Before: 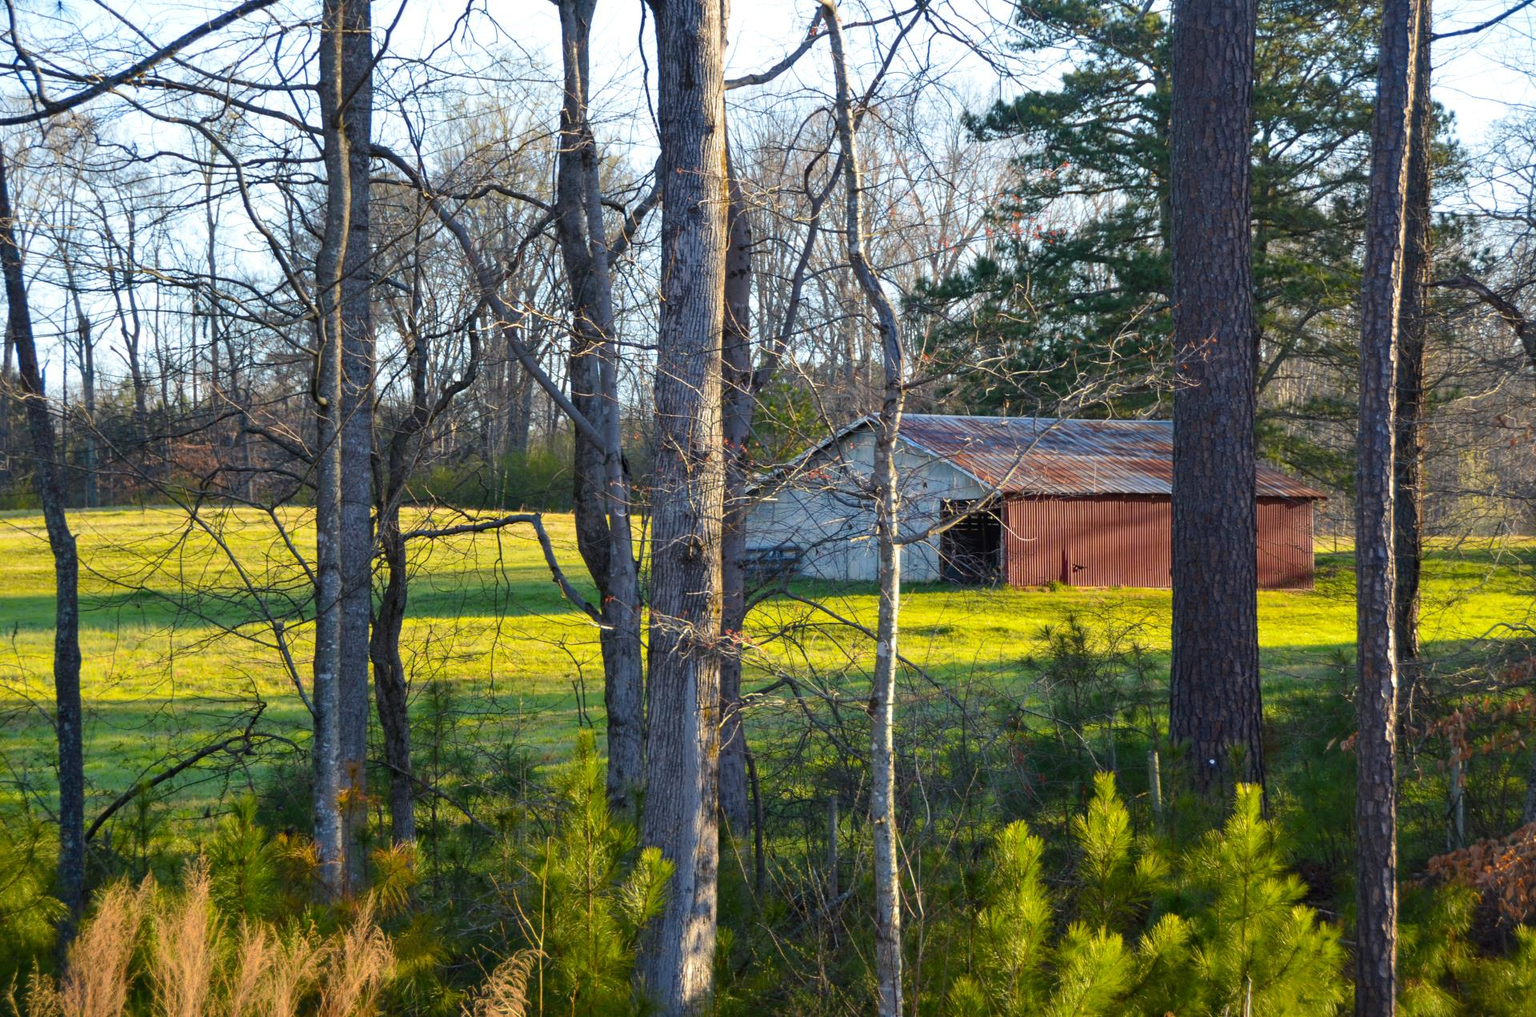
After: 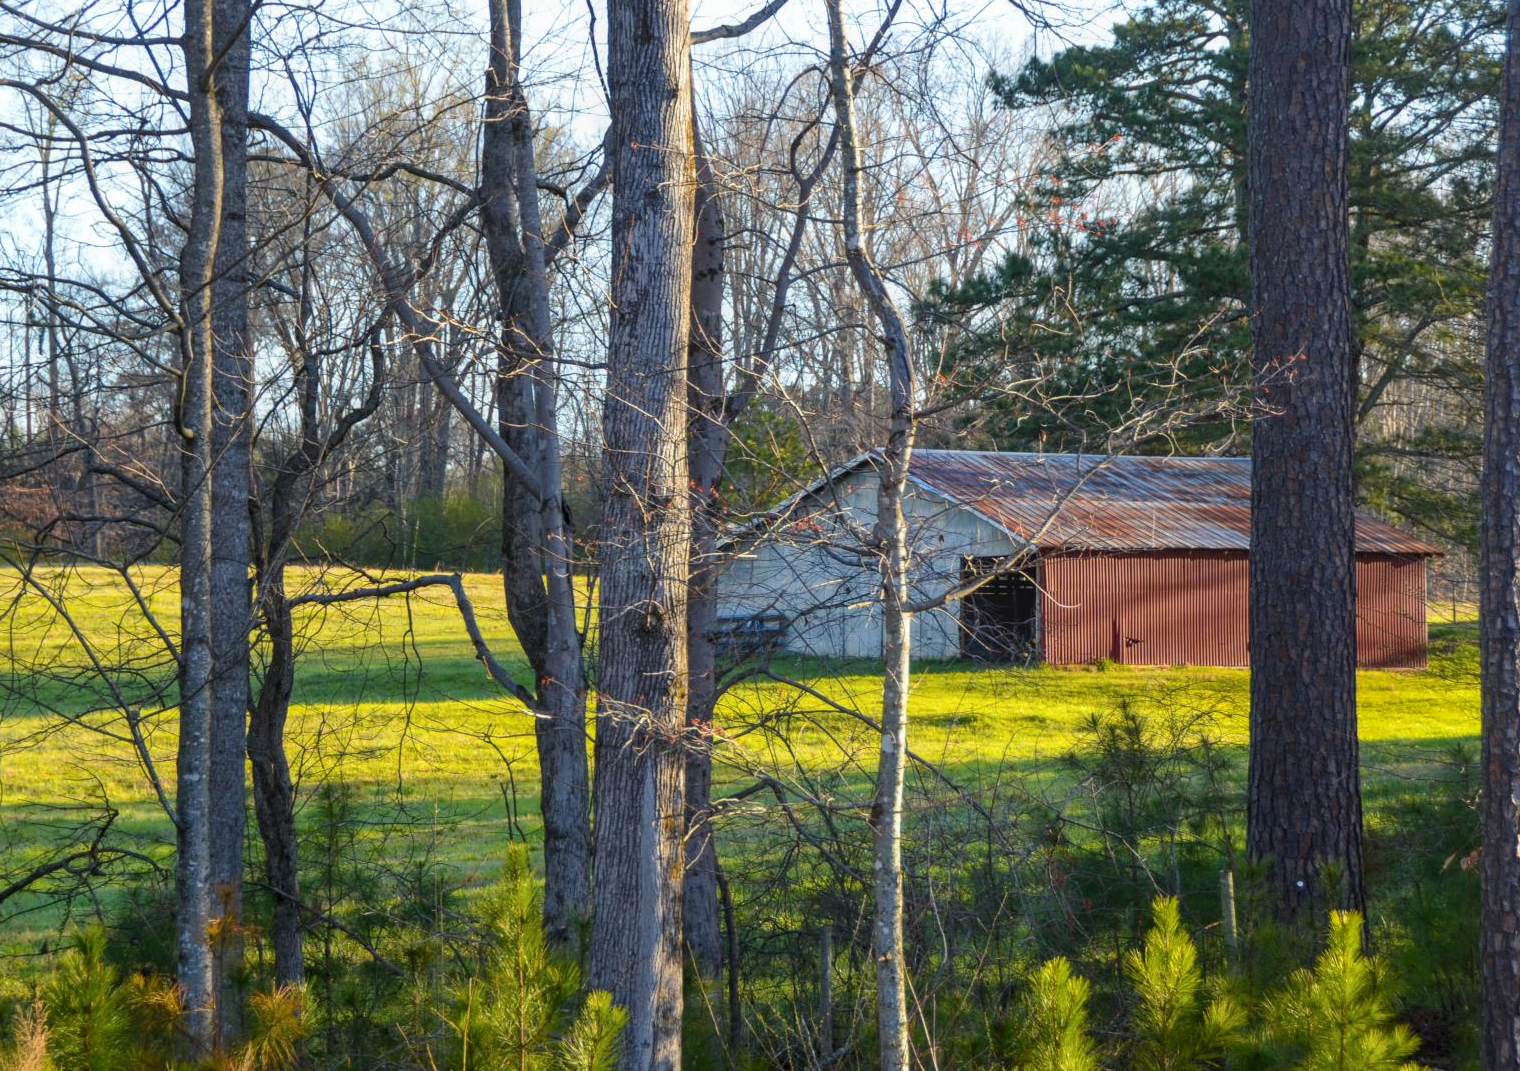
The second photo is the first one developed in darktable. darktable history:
crop: left 11.225%, top 5.381%, right 9.565%, bottom 10.314%
contrast equalizer: octaves 7, y [[0.6 ×6], [0.55 ×6], [0 ×6], [0 ×6], [0 ×6]], mix -0.3
local contrast: on, module defaults
